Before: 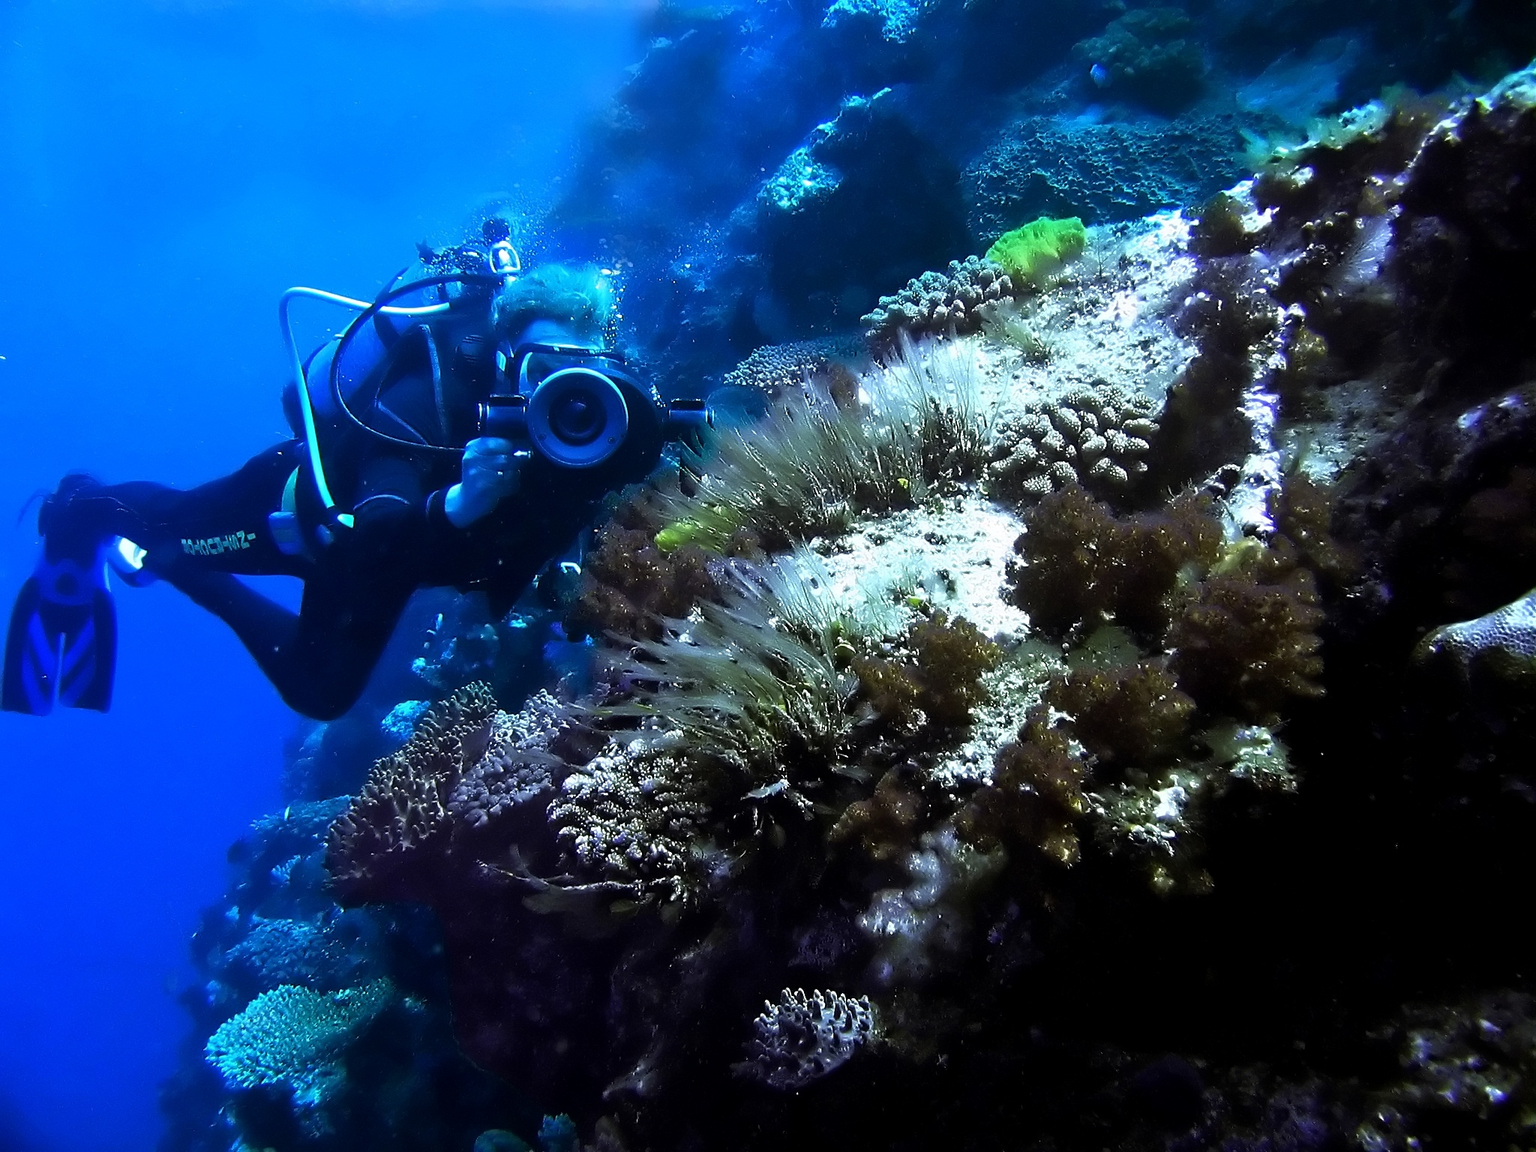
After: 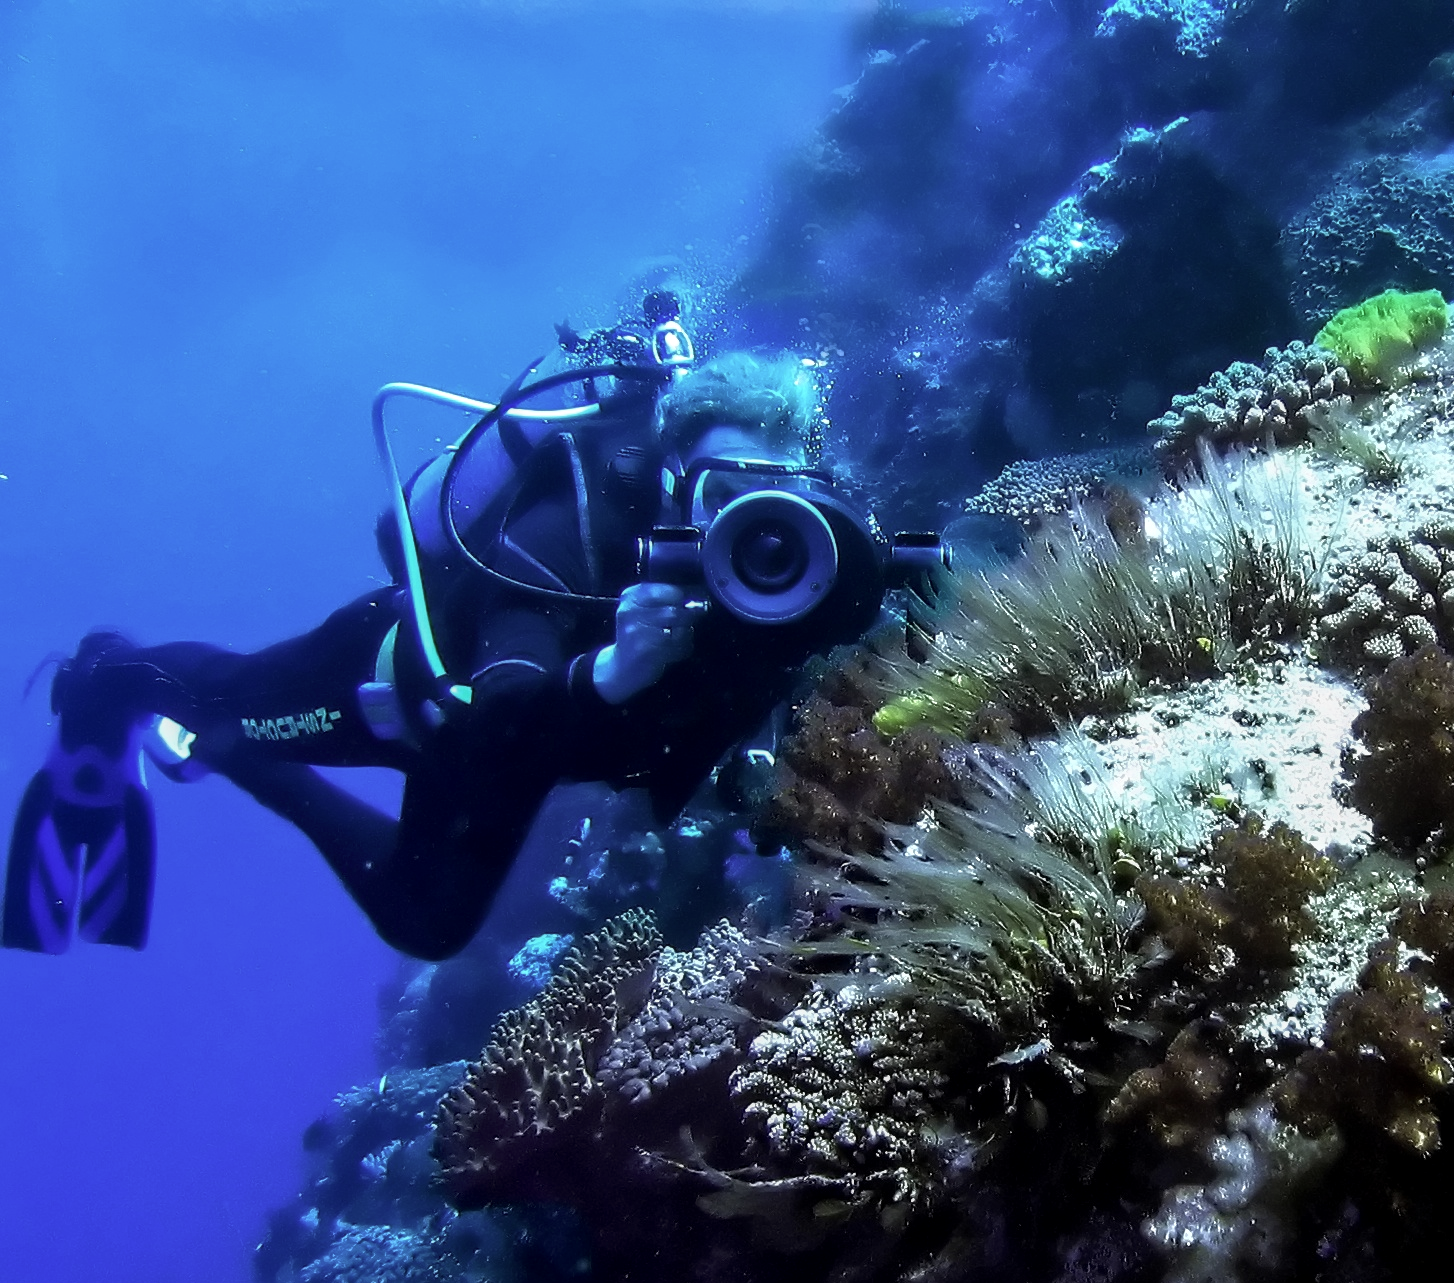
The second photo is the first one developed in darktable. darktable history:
local contrast: on, module defaults
crop: right 29%, bottom 16.464%
color correction: highlights b* 0.015, saturation 0.842
